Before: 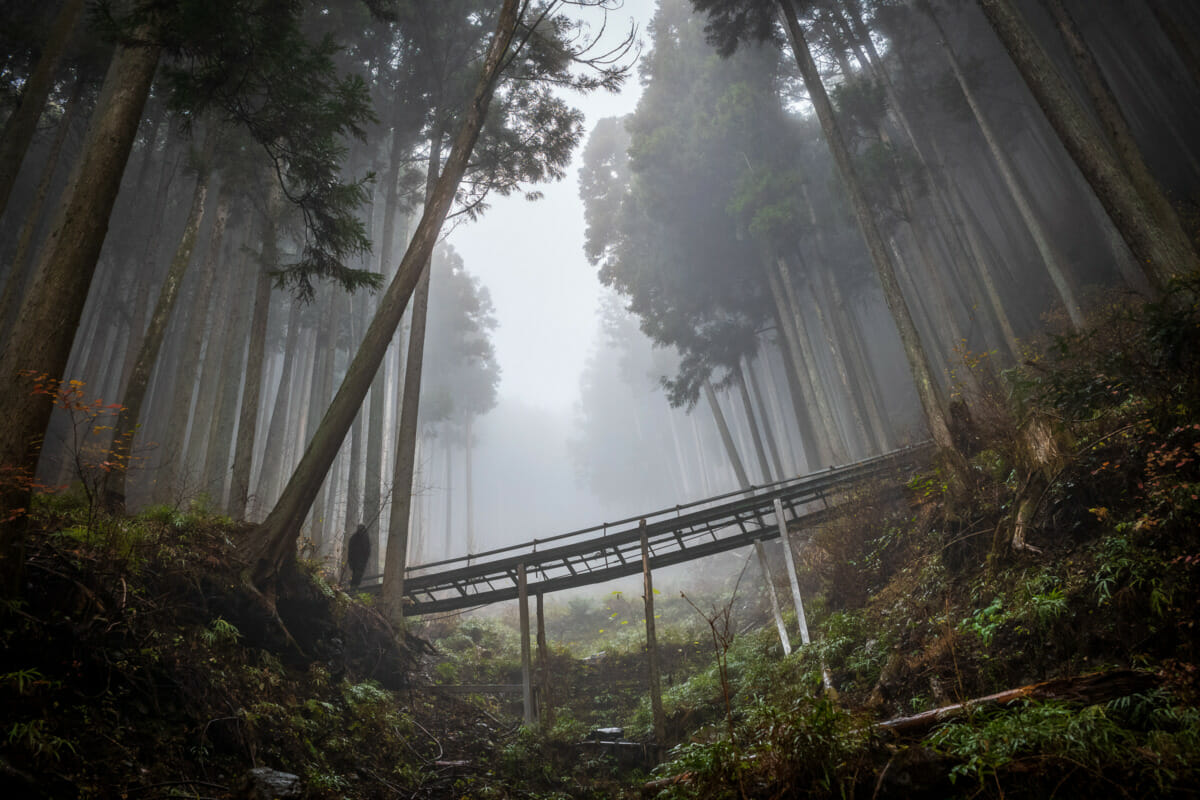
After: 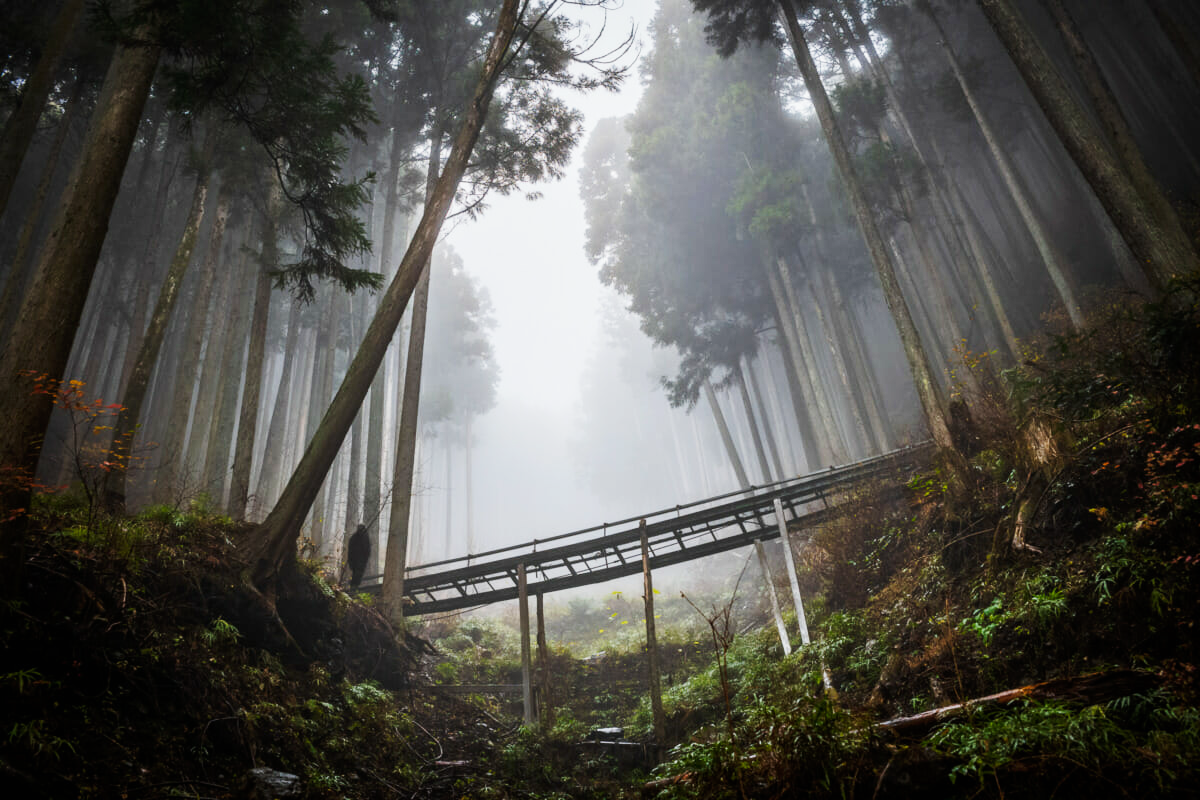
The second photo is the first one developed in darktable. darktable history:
tone curve: curves: ch0 [(0, 0.003) (0.044, 0.025) (0.12, 0.089) (0.197, 0.168) (0.281, 0.273) (0.468, 0.548) (0.583, 0.691) (0.701, 0.815) (0.86, 0.922) (1, 0.982)]; ch1 [(0, 0) (0.232, 0.214) (0.404, 0.376) (0.461, 0.425) (0.493, 0.481) (0.501, 0.5) (0.517, 0.524) (0.55, 0.585) (0.598, 0.651) (0.671, 0.735) (0.796, 0.85) (1, 1)]; ch2 [(0, 0) (0.249, 0.216) (0.357, 0.317) (0.448, 0.432) (0.478, 0.492) (0.498, 0.499) (0.517, 0.527) (0.537, 0.564) (0.569, 0.617) (0.61, 0.659) (0.706, 0.75) (0.808, 0.809) (0.991, 0.968)], preserve colors none
